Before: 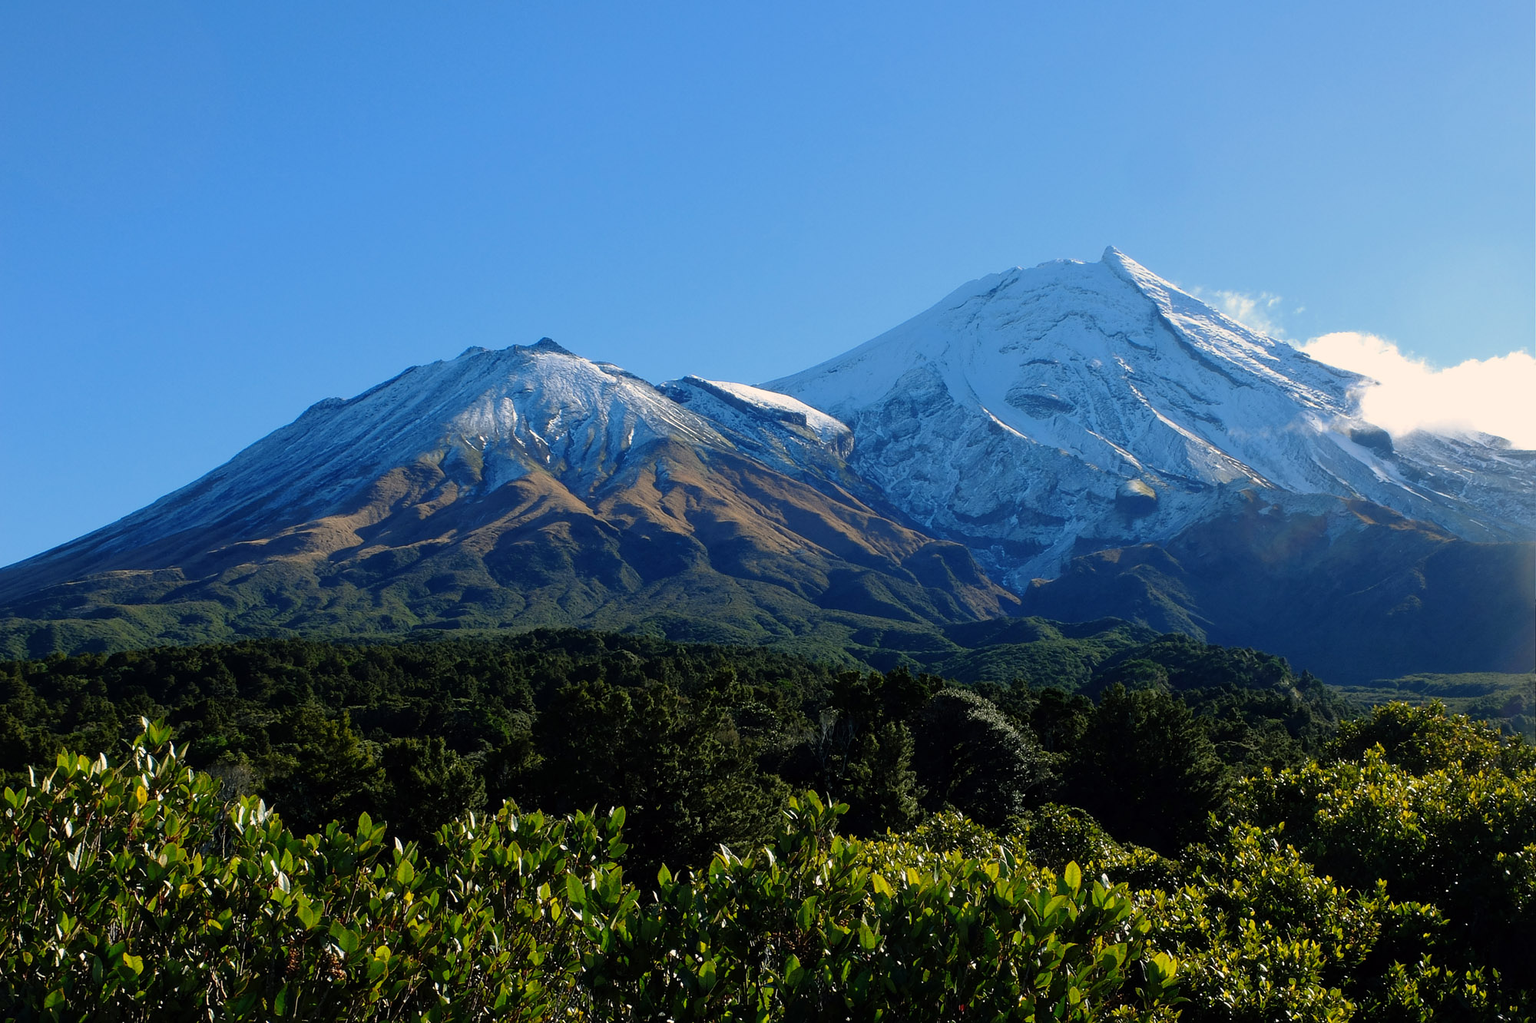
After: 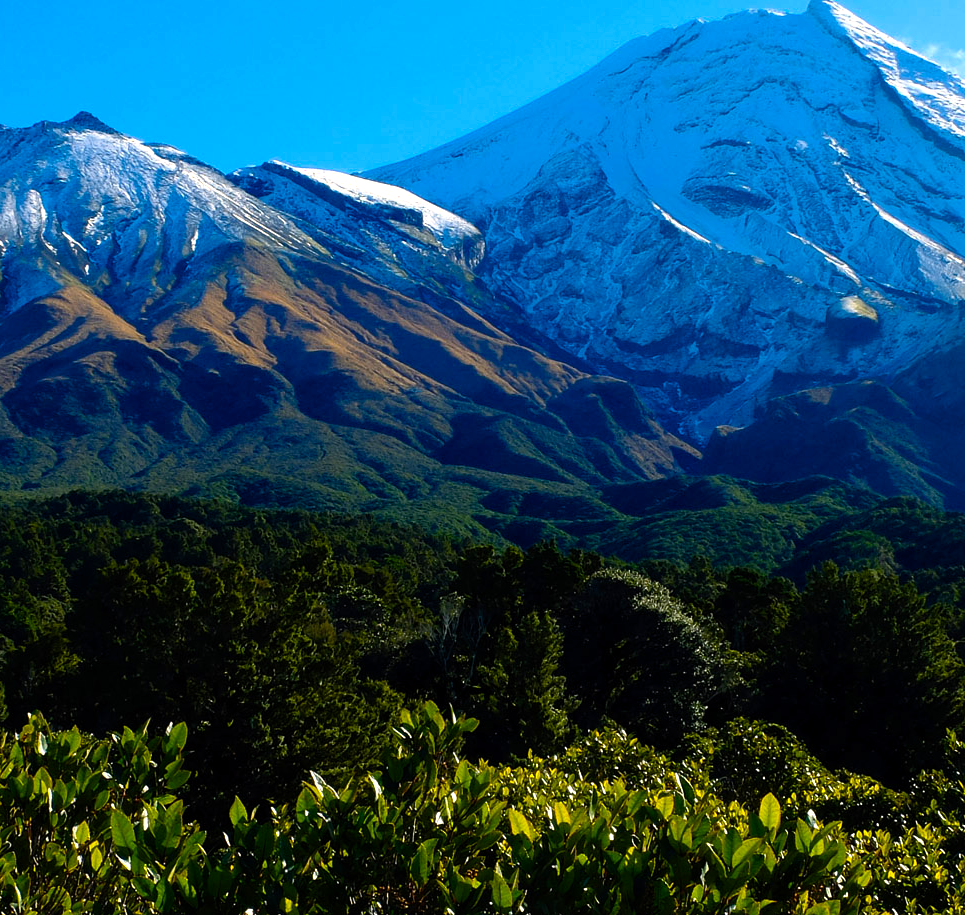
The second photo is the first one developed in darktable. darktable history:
color balance rgb: linear chroma grading › global chroma 9%, perceptual saturation grading › global saturation 36%, perceptual saturation grading › shadows 35%, perceptual brilliance grading › global brilliance 15%, perceptual brilliance grading › shadows -35%, global vibrance 15%
crop: left 31.379%, top 24.658%, right 20.326%, bottom 6.628%
